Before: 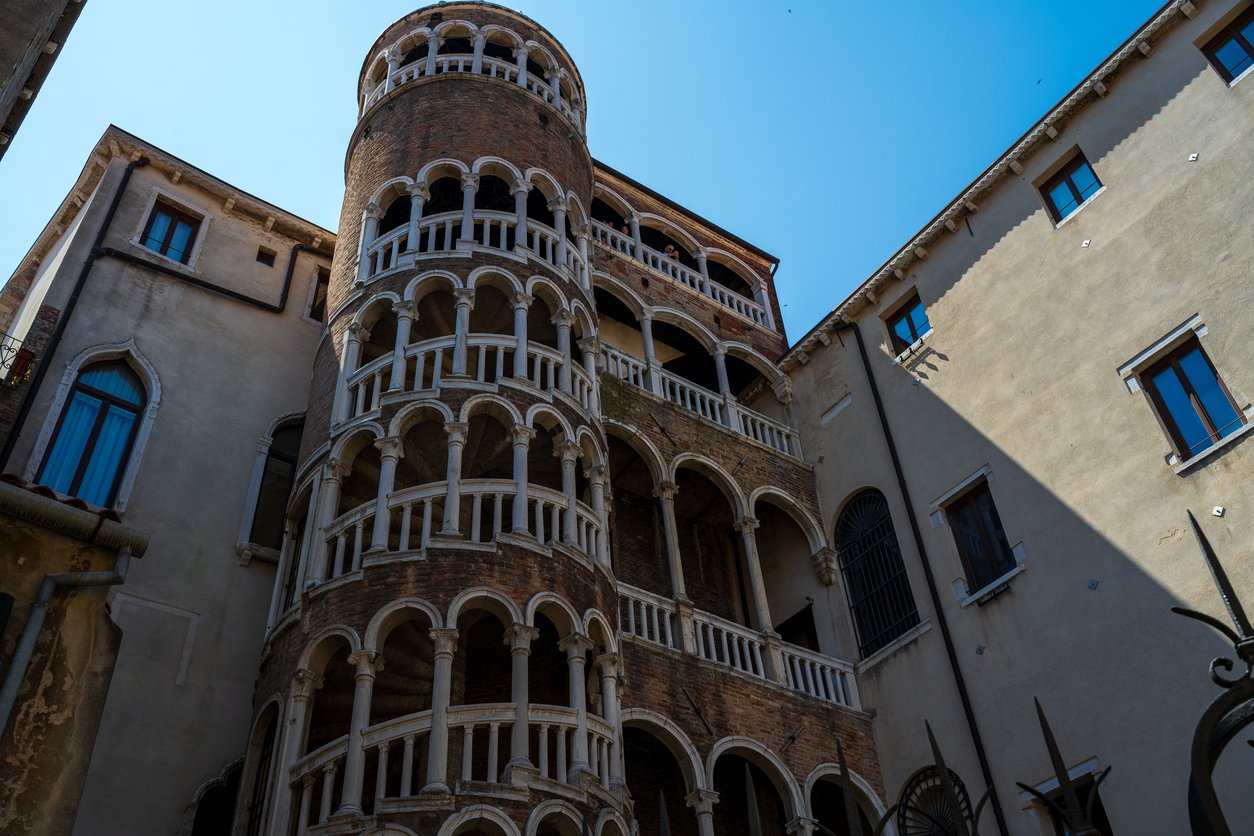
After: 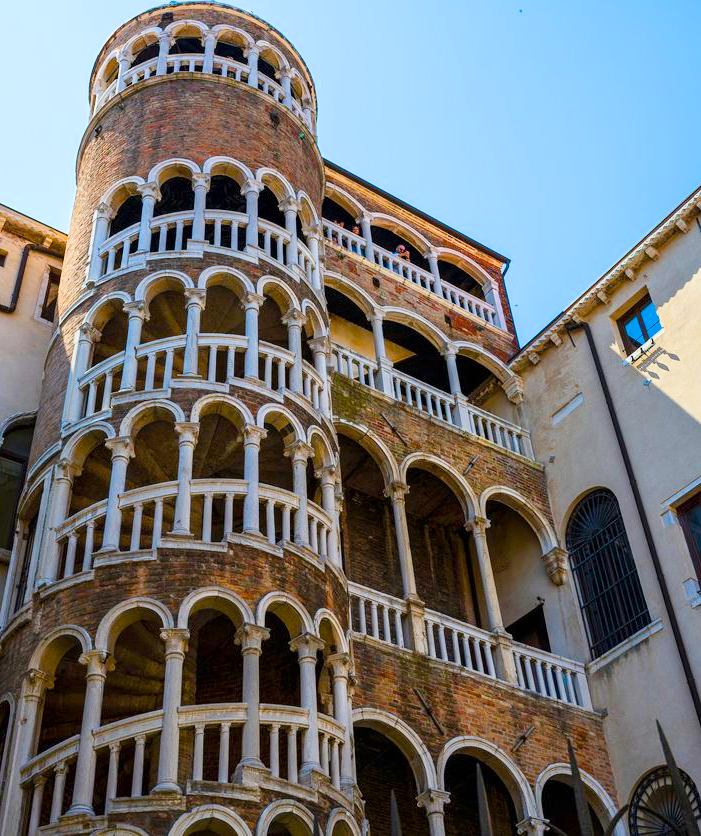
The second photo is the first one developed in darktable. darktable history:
crop: left 21.477%, right 22.58%
exposure: black level correction 0, exposure 1.96 EV, compensate exposure bias true, compensate highlight preservation false
color balance rgb: perceptual saturation grading › global saturation 36.541%, perceptual saturation grading › shadows 36.127%, global vibrance 20%
filmic rgb: black relative exposure -16 EV, white relative exposure 4.91 EV, hardness 6.2
